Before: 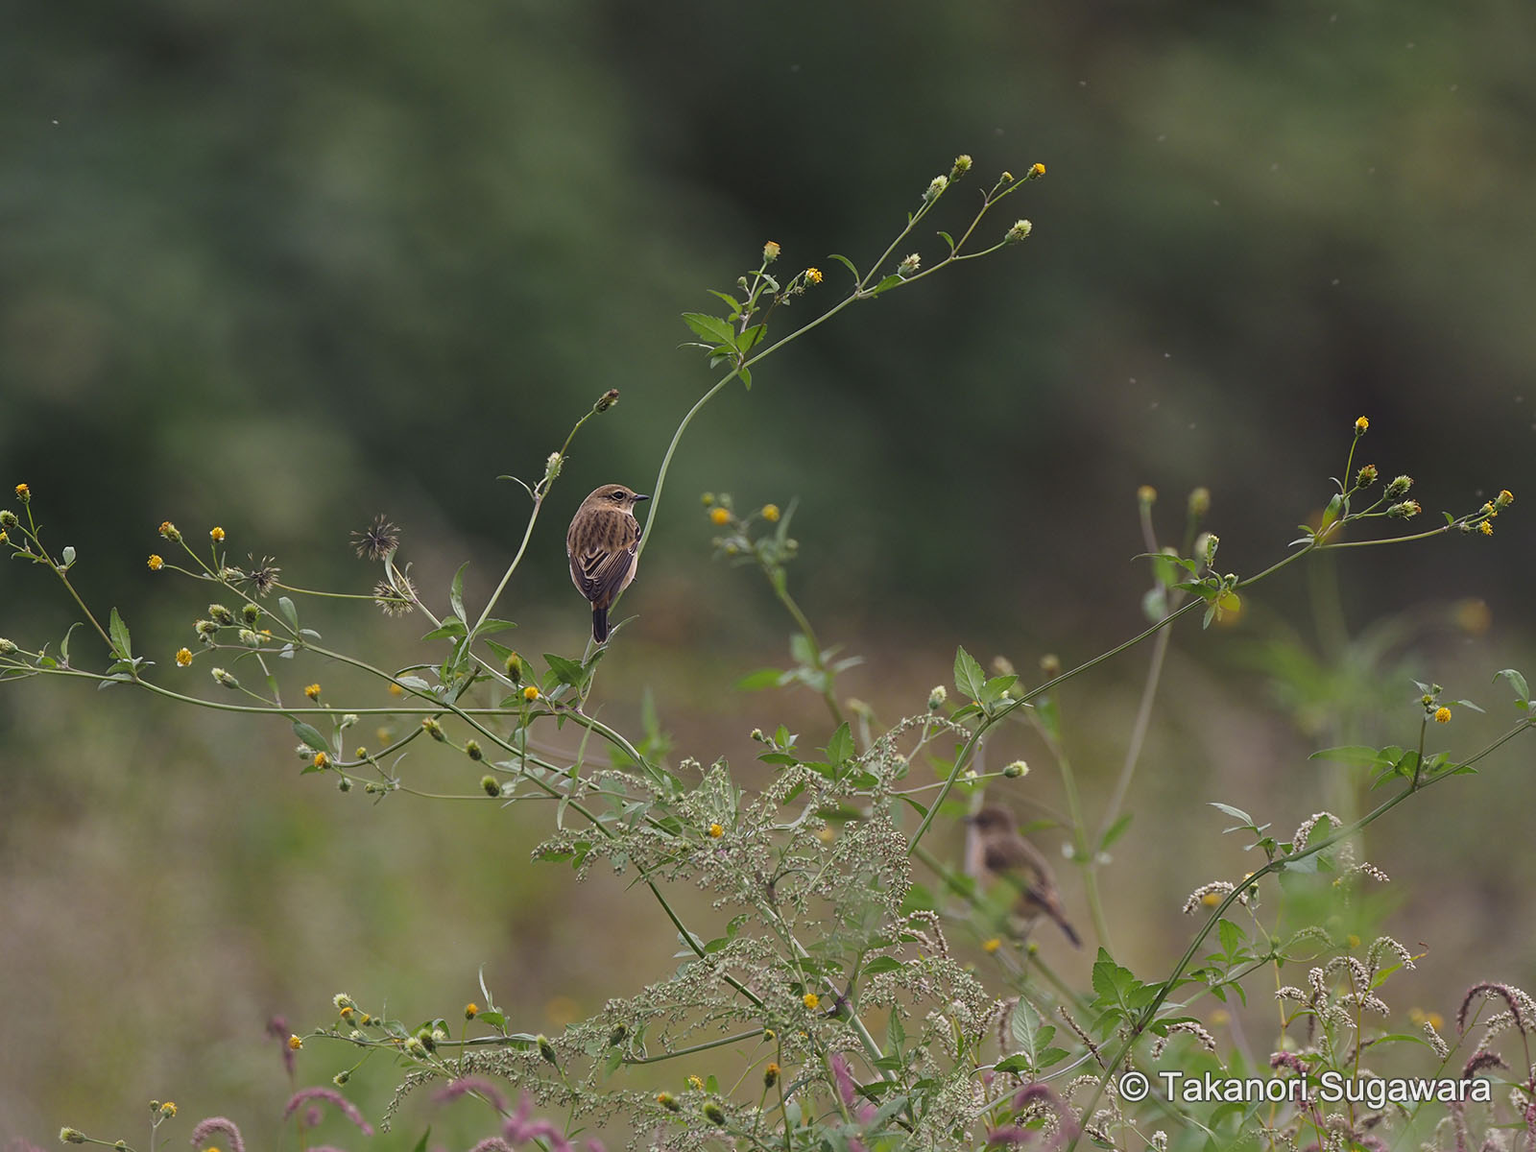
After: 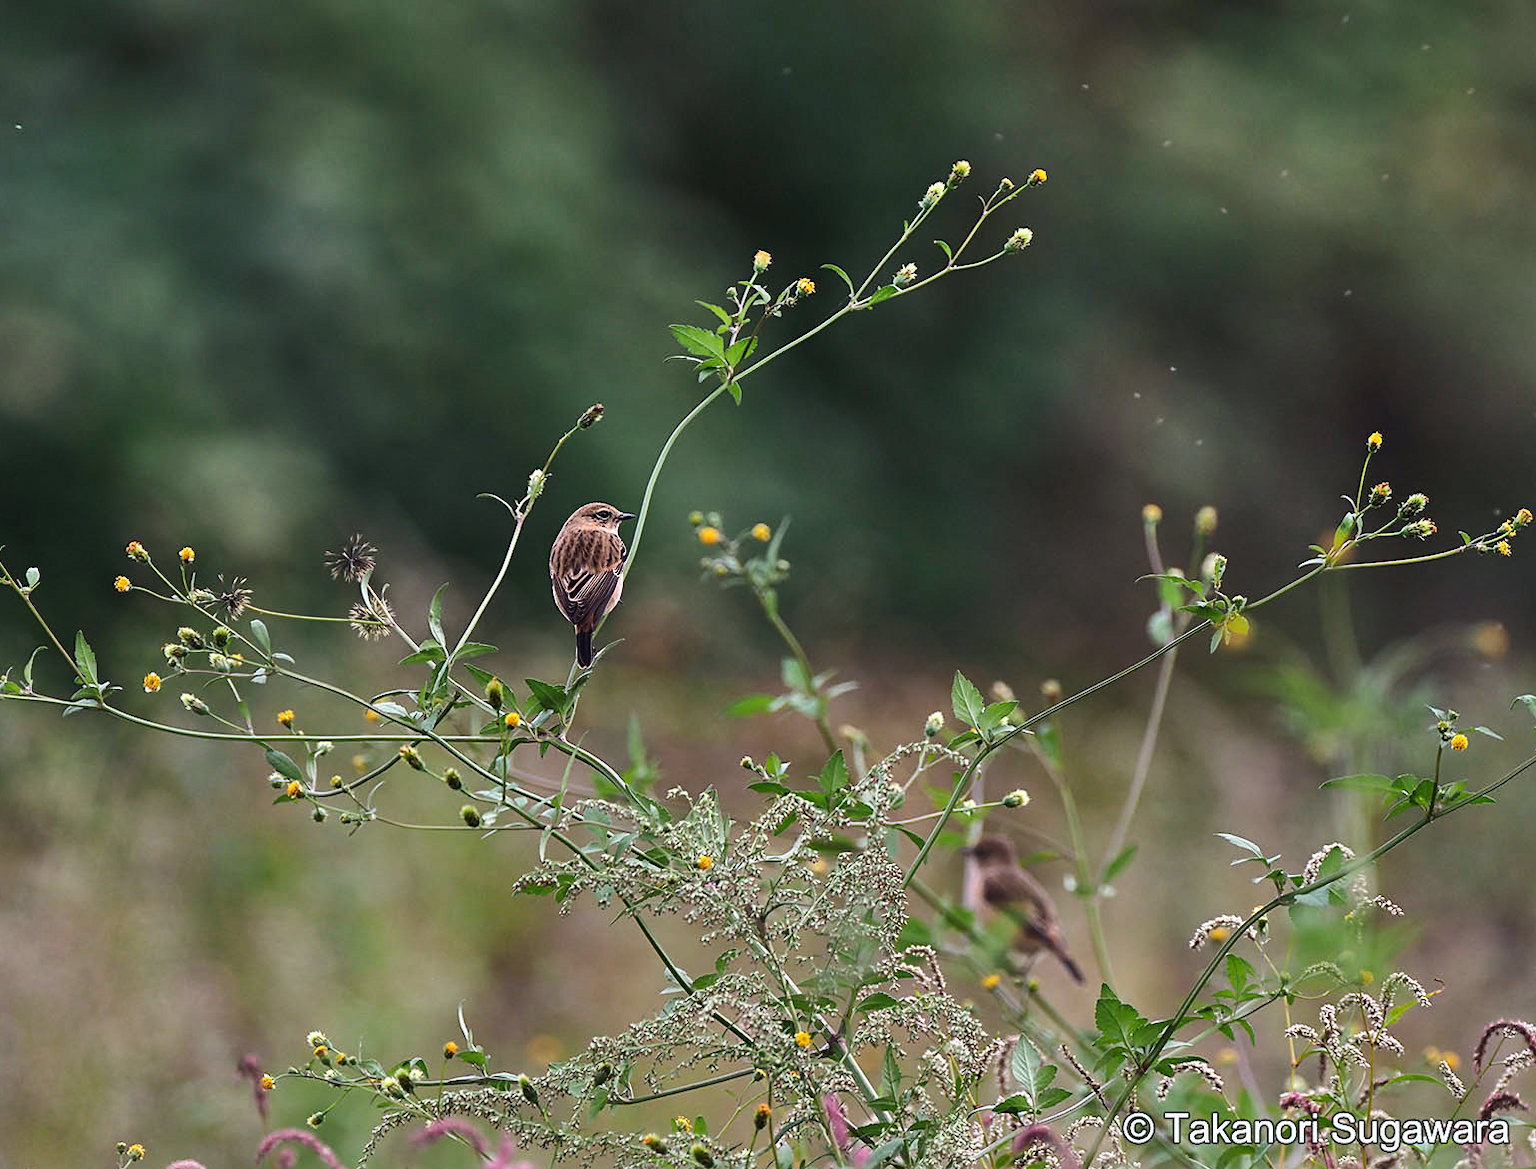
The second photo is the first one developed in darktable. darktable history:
shadows and highlights: highlights color adjustment 0%, low approximation 0.01, soften with gaussian
color correction: highlights a* -0.772, highlights b* -8.92
tone equalizer: -8 EV -0.75 EV, -7 EV -0.7 EV, -6 EV -0.6 EV, -5 EV -0.4 EV, -3 EV 0.4 EV, -2 EV 0.6 EV, -1 EV 0.7 EV, +0 EV 0.75 EV, edges refinement/feathering 500, mask exposure compensation -1.57 EV, preserve details no
sharpen: amount 0.2
contrast brightness saturation: contrast 0.08, saturation 0.02
crop and rotate: left 2.536%, right 1.107%, bottom 2.246%
